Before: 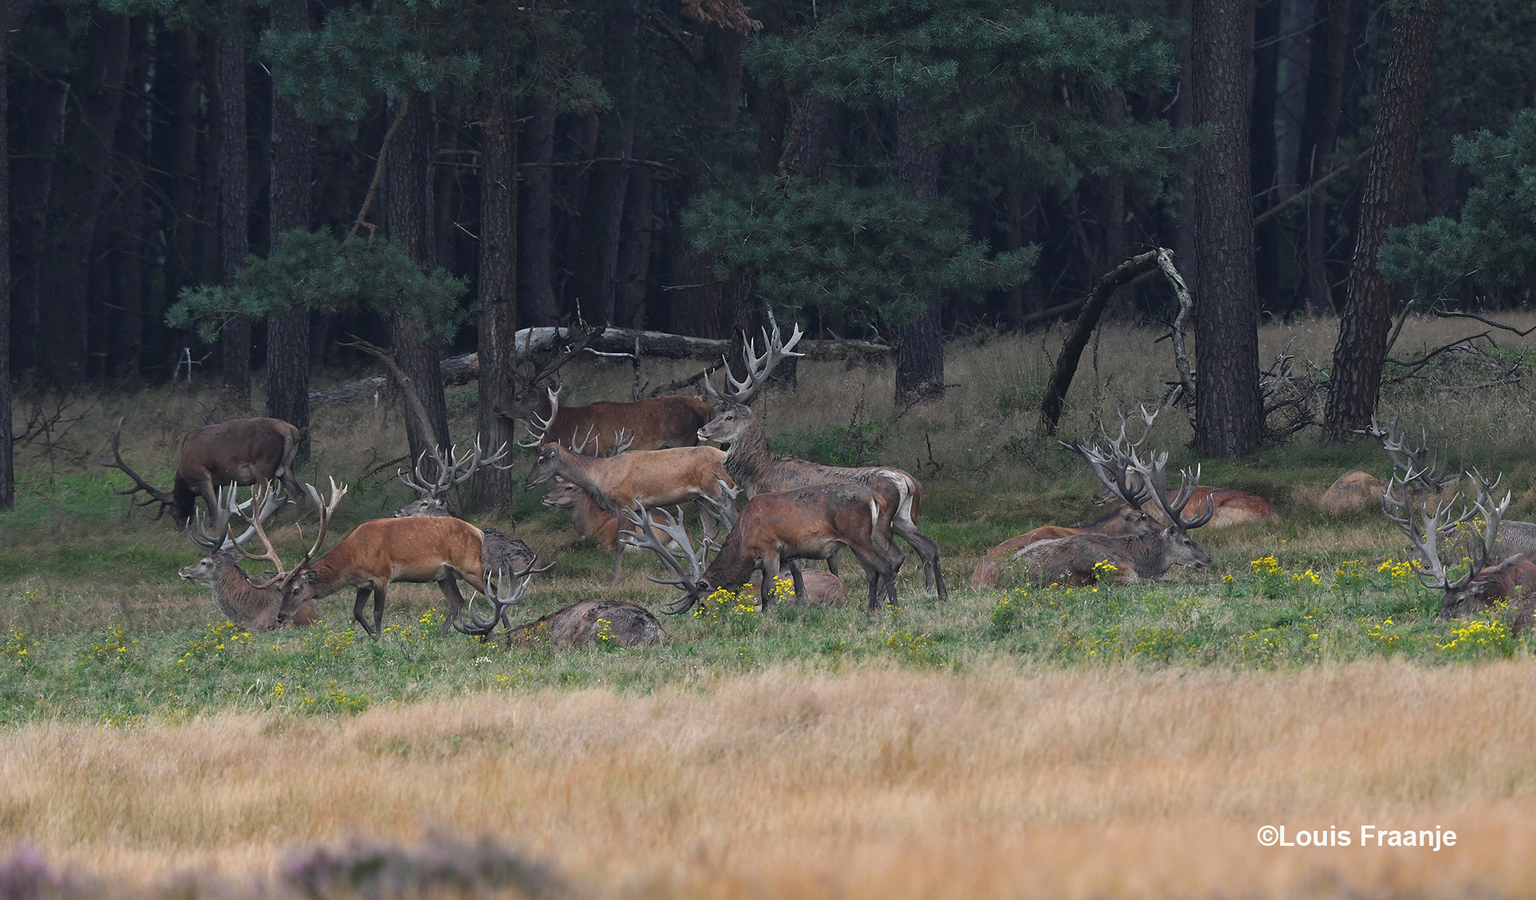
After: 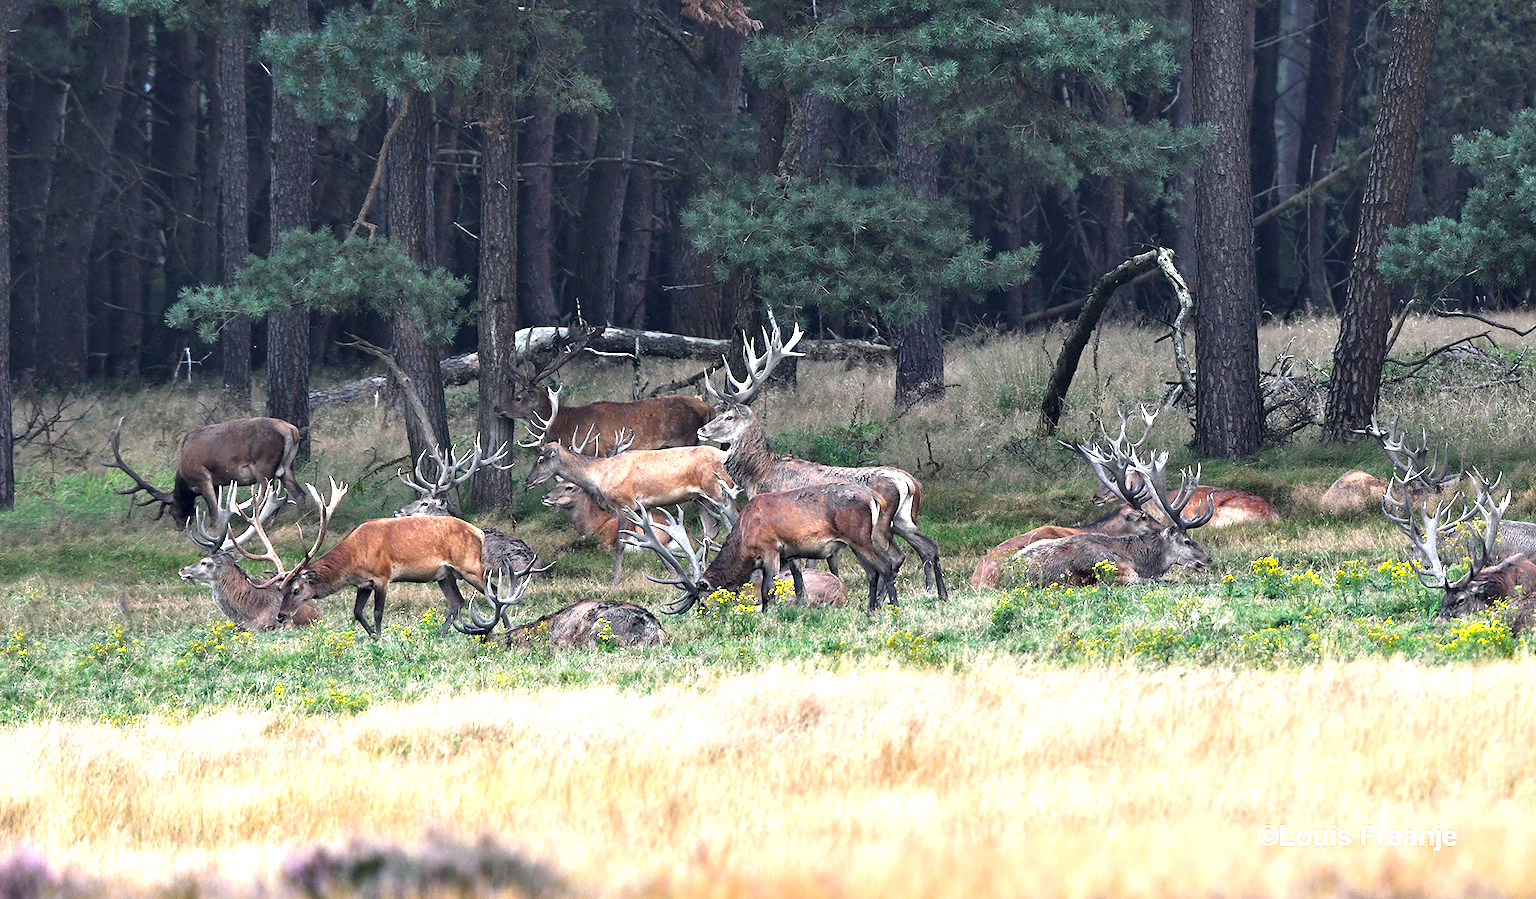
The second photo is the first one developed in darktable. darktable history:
exposure: black level correction 0, exposure 1 EV, compensate exposure bias true, compensate highlight preservation false
contrast equalizer: y [[0.6 ×6], [0.55 ×6], [0 ×6], [0 ×6], [0 ×6]]
